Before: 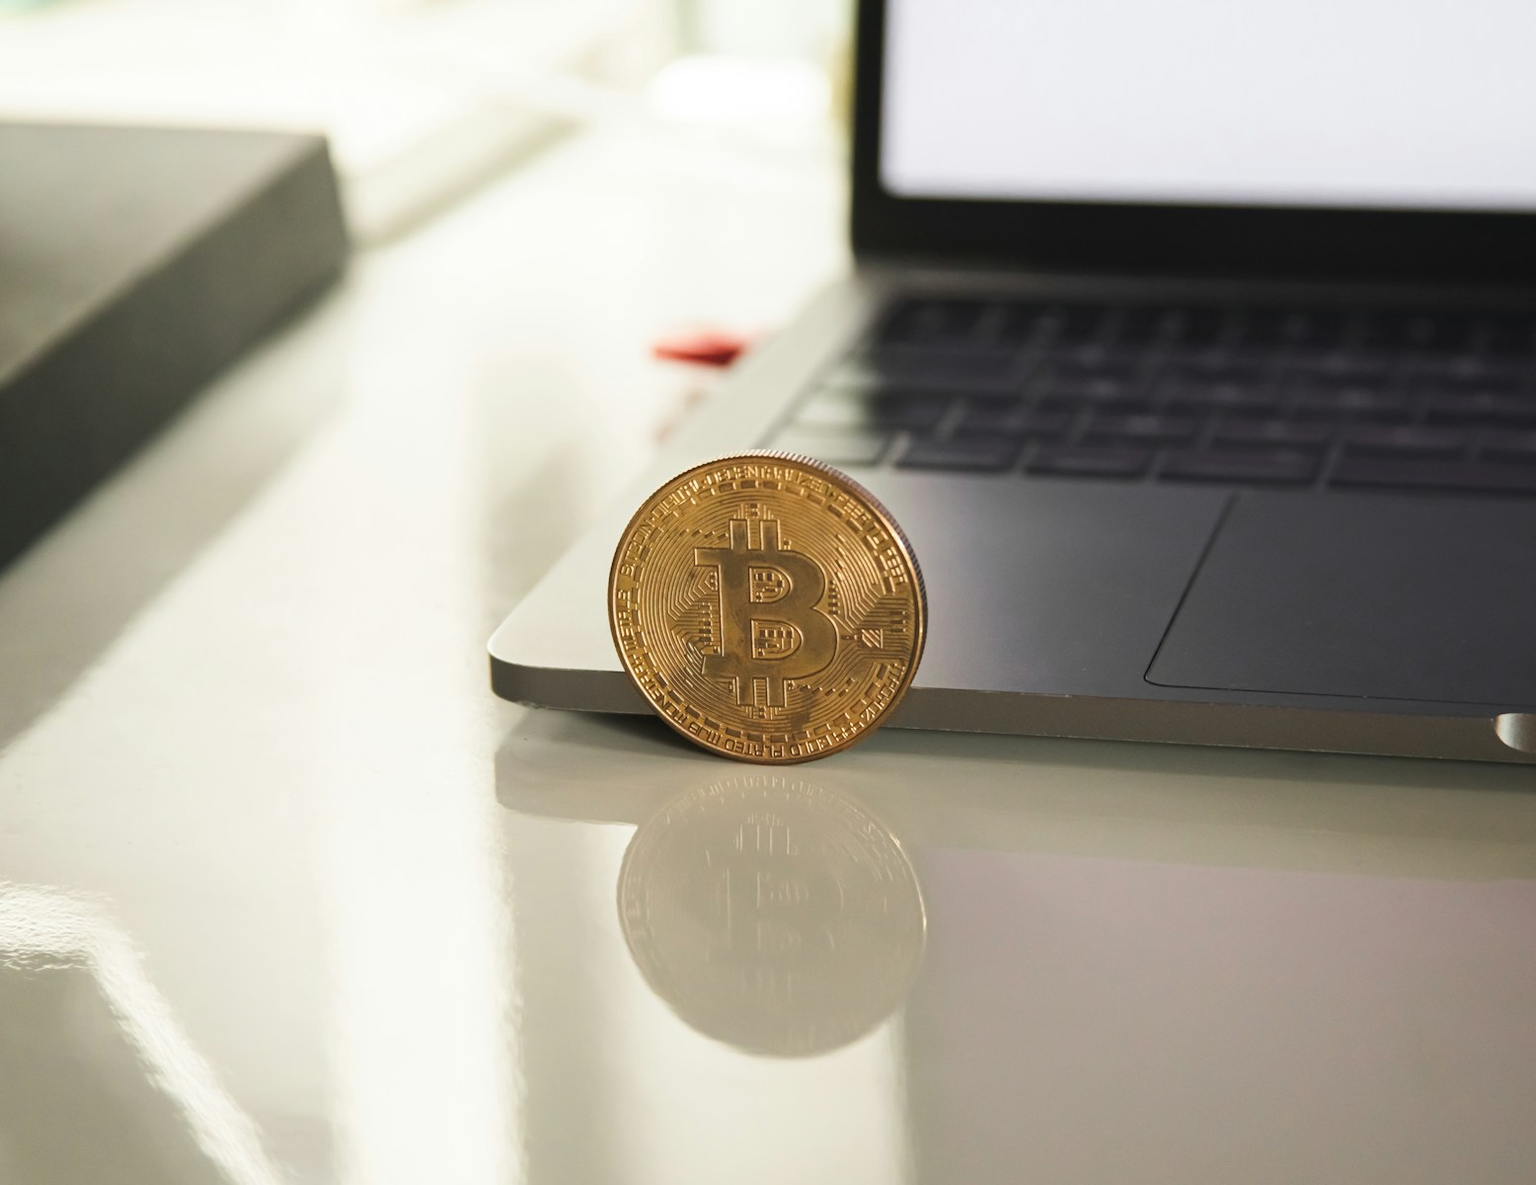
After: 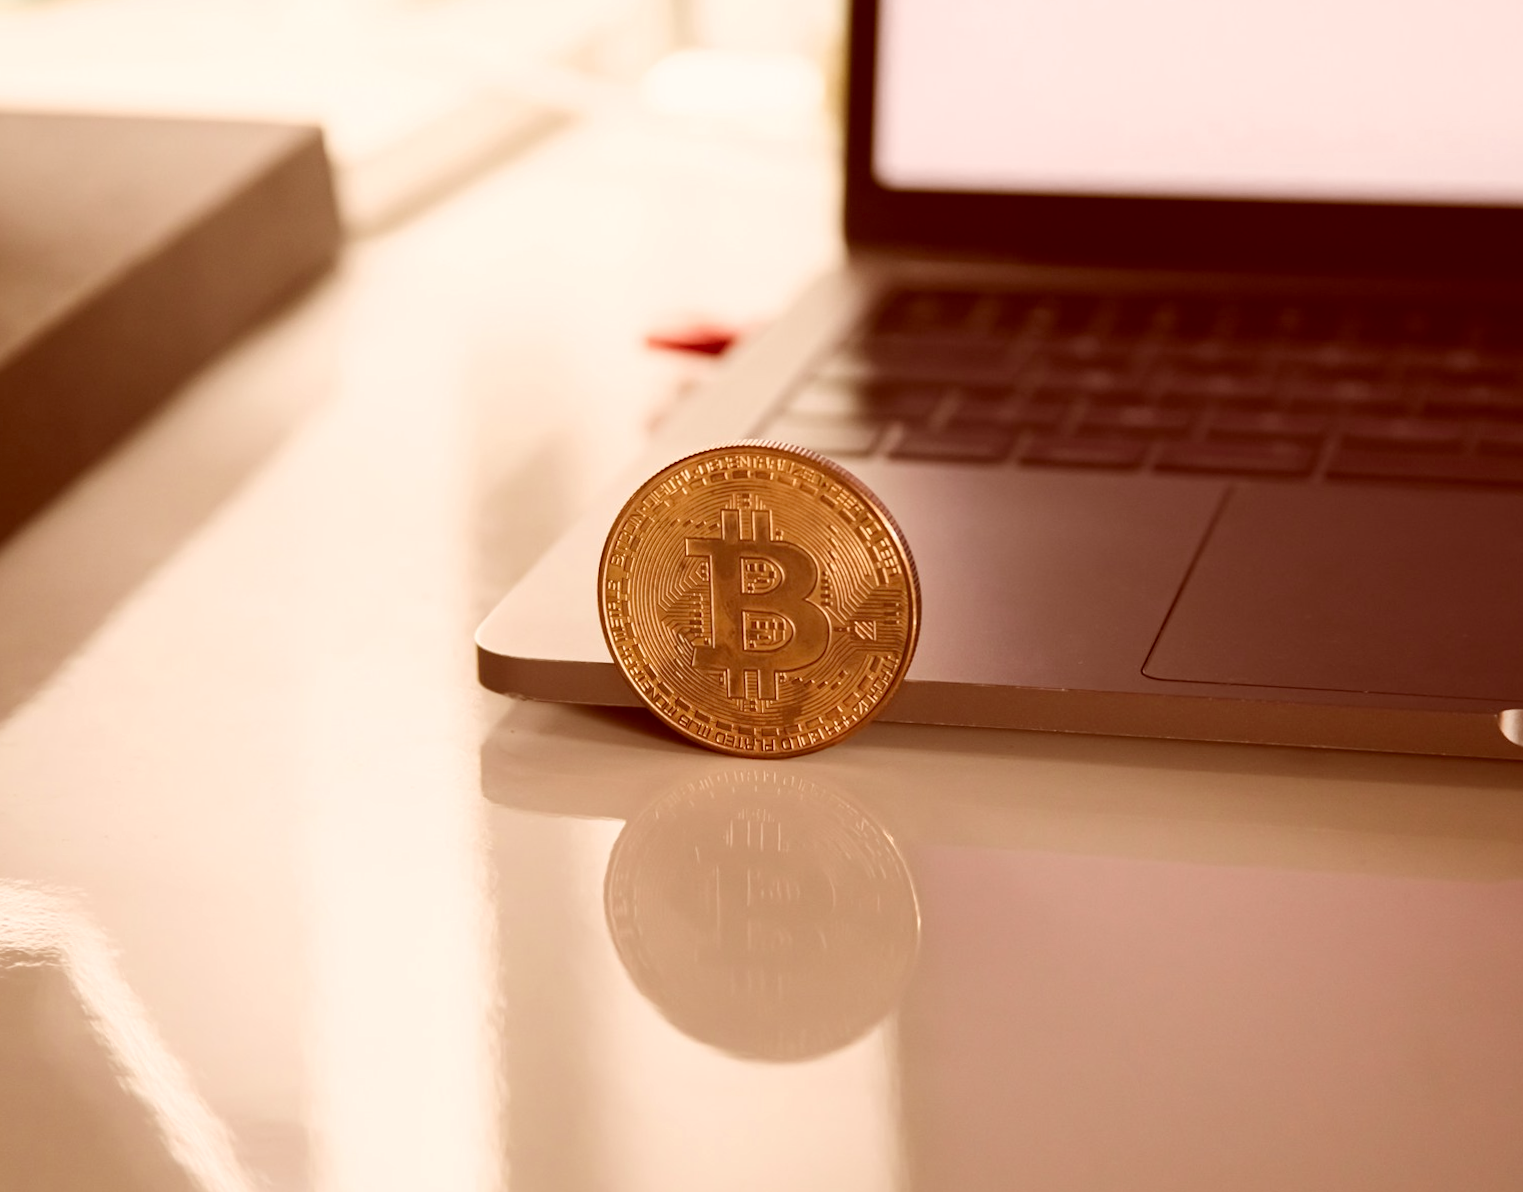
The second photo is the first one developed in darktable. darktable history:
color correction: highlights a* 9.03, highlights b* 8.71, shadows a* 40, shadows b* 40, saturation 0.8
rotate and perspective: rotation 0.226°, lens shift (vertical) -0.042, crop left 0.023, crop right 0.982, crop top 0.006, crop bottom 0.994
